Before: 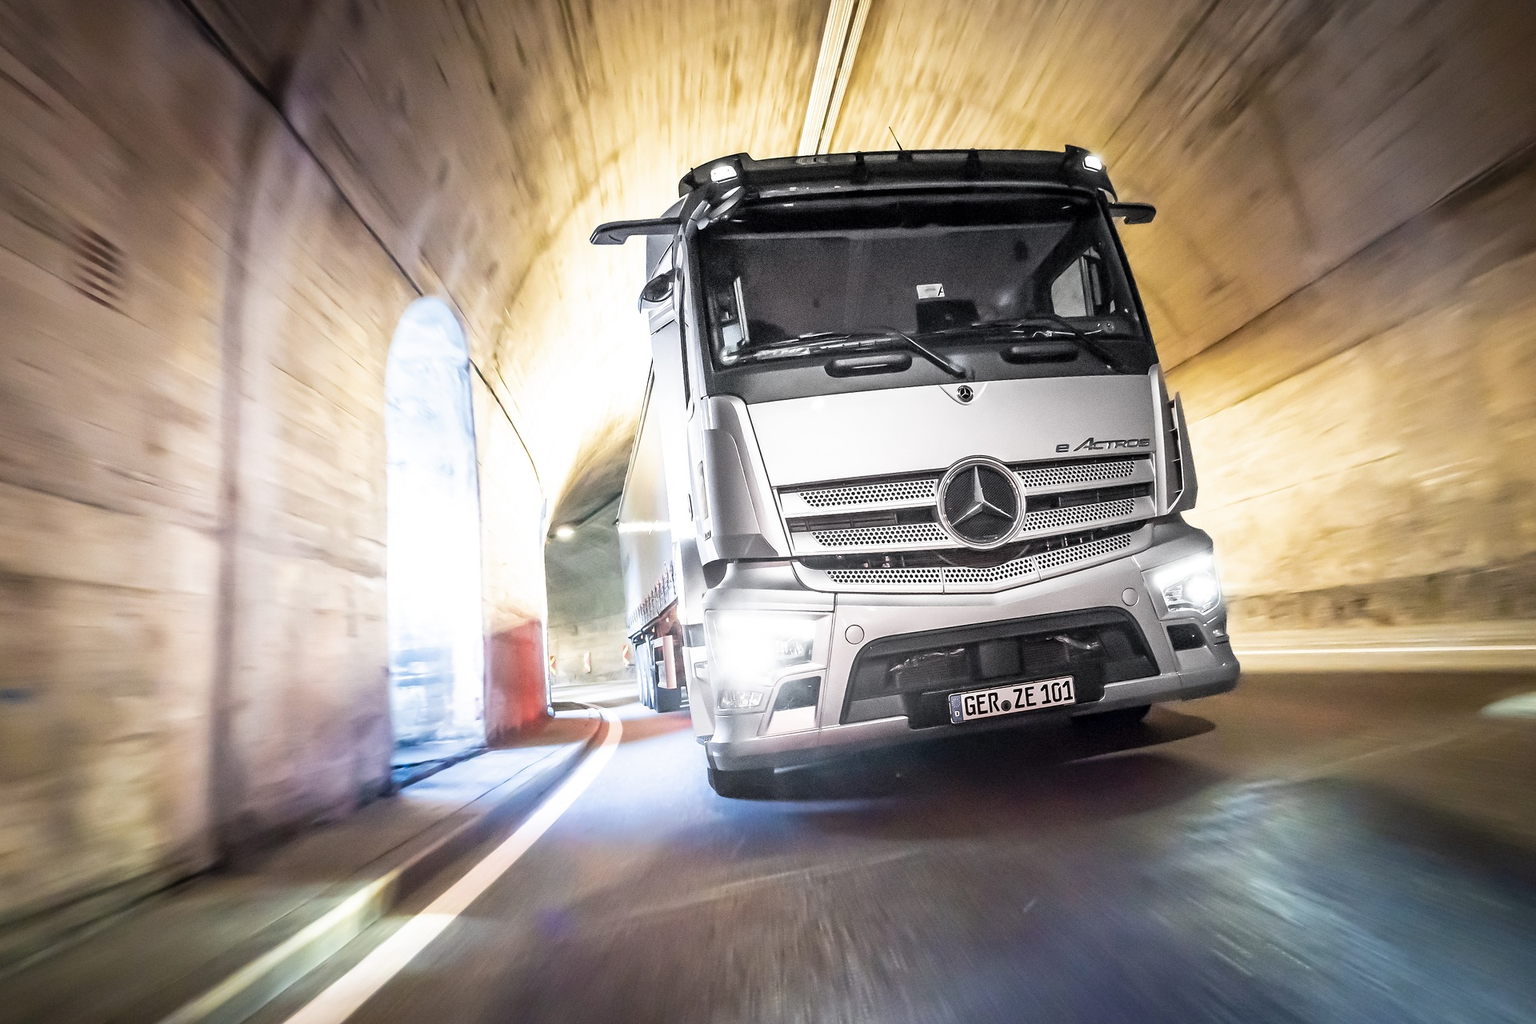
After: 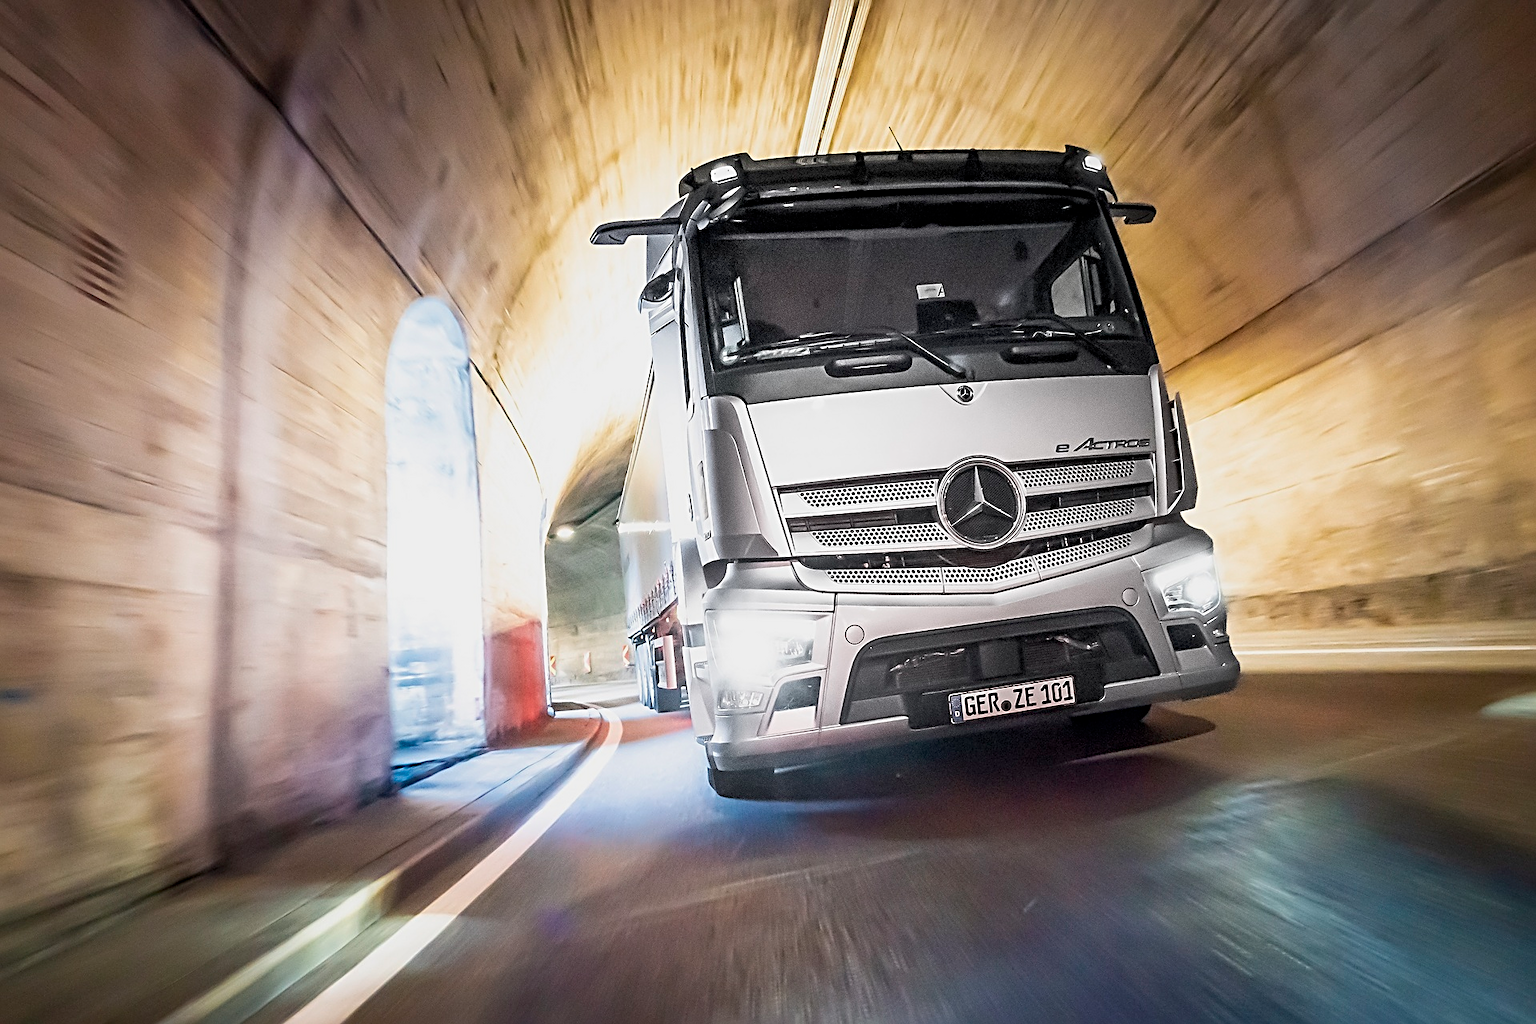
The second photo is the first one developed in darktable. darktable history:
sharpen: radius 3.103
color zones: curves: ch0 [(0, 0.5) (0.143, 0.5) (0.286, 0.5) (0.429, 0.5) (0.571, 0.5) (0.714, 0.476) (0.857, 0.5) (1, 0.5)]; ch2 [(0, 0.5) (0.143, 0.5) (0.286, 0.5) (0.429, 0.5) (0.571, 0.5) (0.714, 0.487) (0.857, 0.5) (1, 0.5)]
tone equalizer: -8 EV 0.217 EV, -7 EV 0.434 EV, -6 EV 0.389 EV, -5 EV 0.267 EV, -3 EV -0.281 EV, -2 EV -0.43 EV, -1 EV -0.418 EV, +0 EV -0.233 EV
